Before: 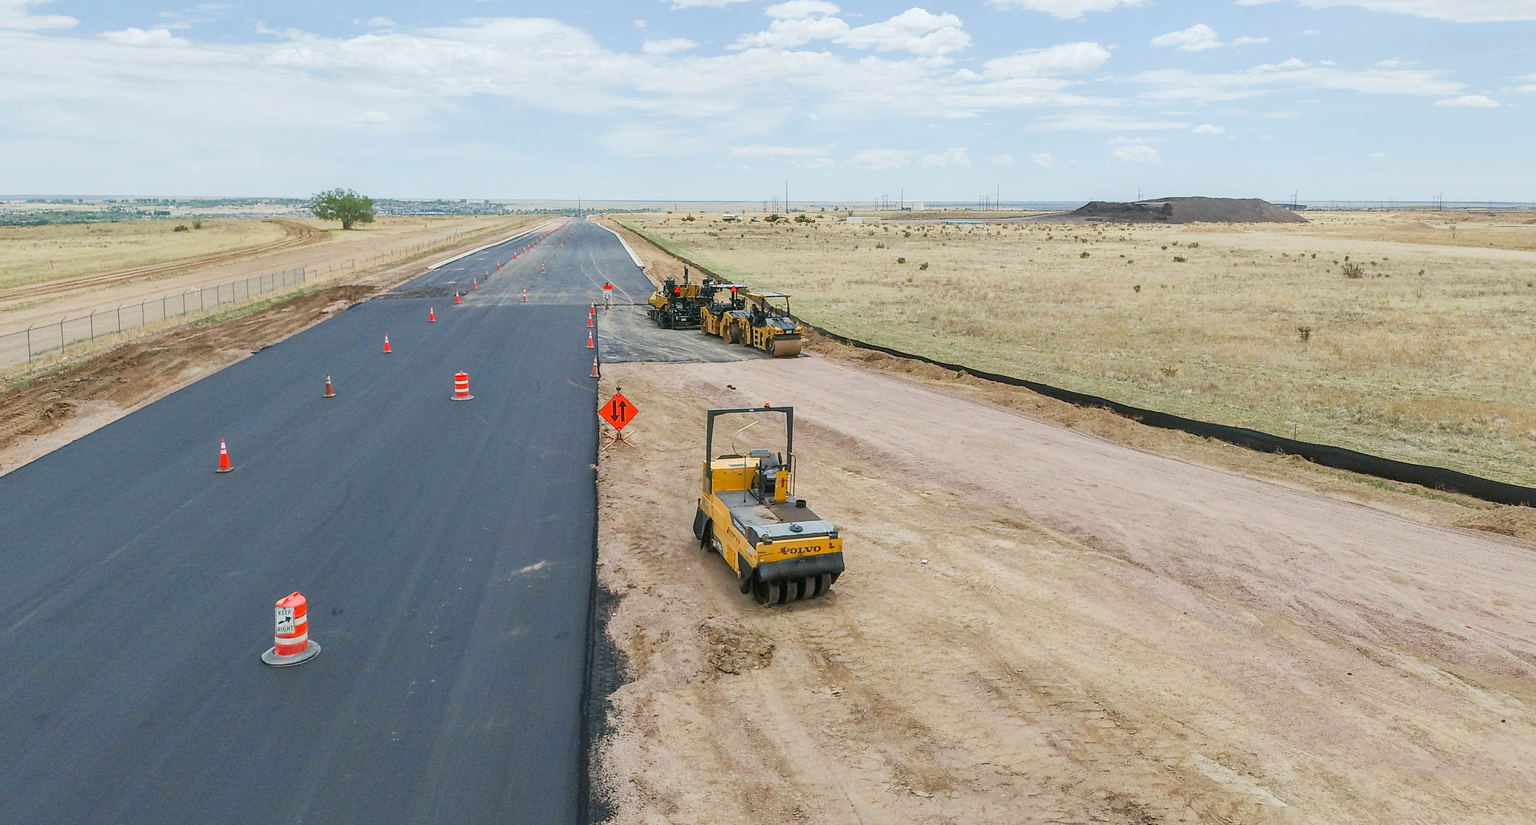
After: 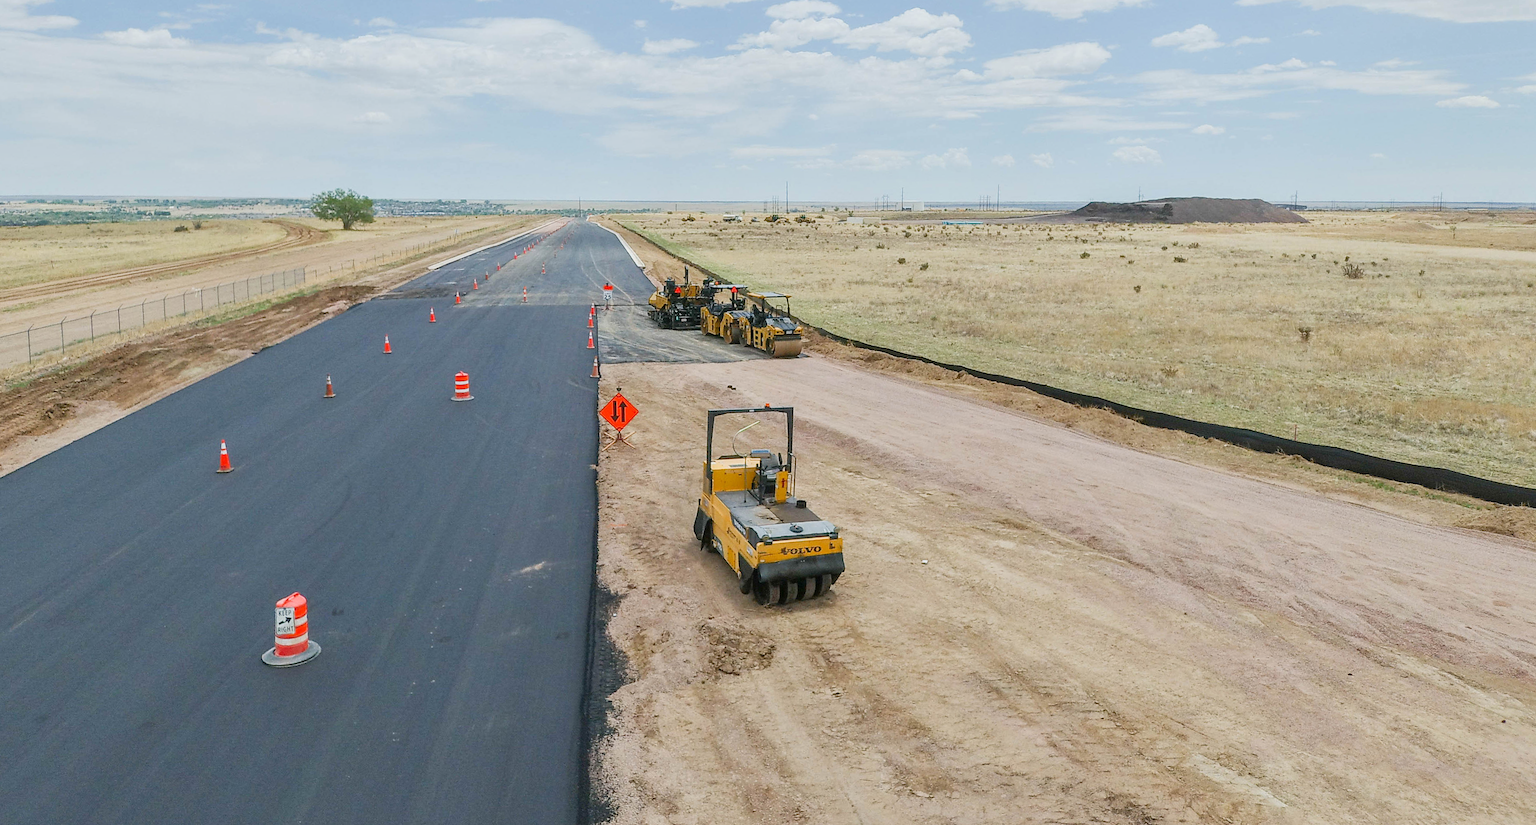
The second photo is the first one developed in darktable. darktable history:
tone equalizer: -8 EV -0.002 EV, -7 EV 0.005 EV, -6 EV -0.009 EV, -5 EV 0.011 EV, -4 EV -0.012 EV, -3 EV 0.007 EV, -2 EV -0.062 EV, -1 EV -0.293 EV, +0 EV -0.582 EV, smoothing diameter 2%, edges refinement/feathering 20, mask exposure compensation -1.57 EV, filter diffusion 5
